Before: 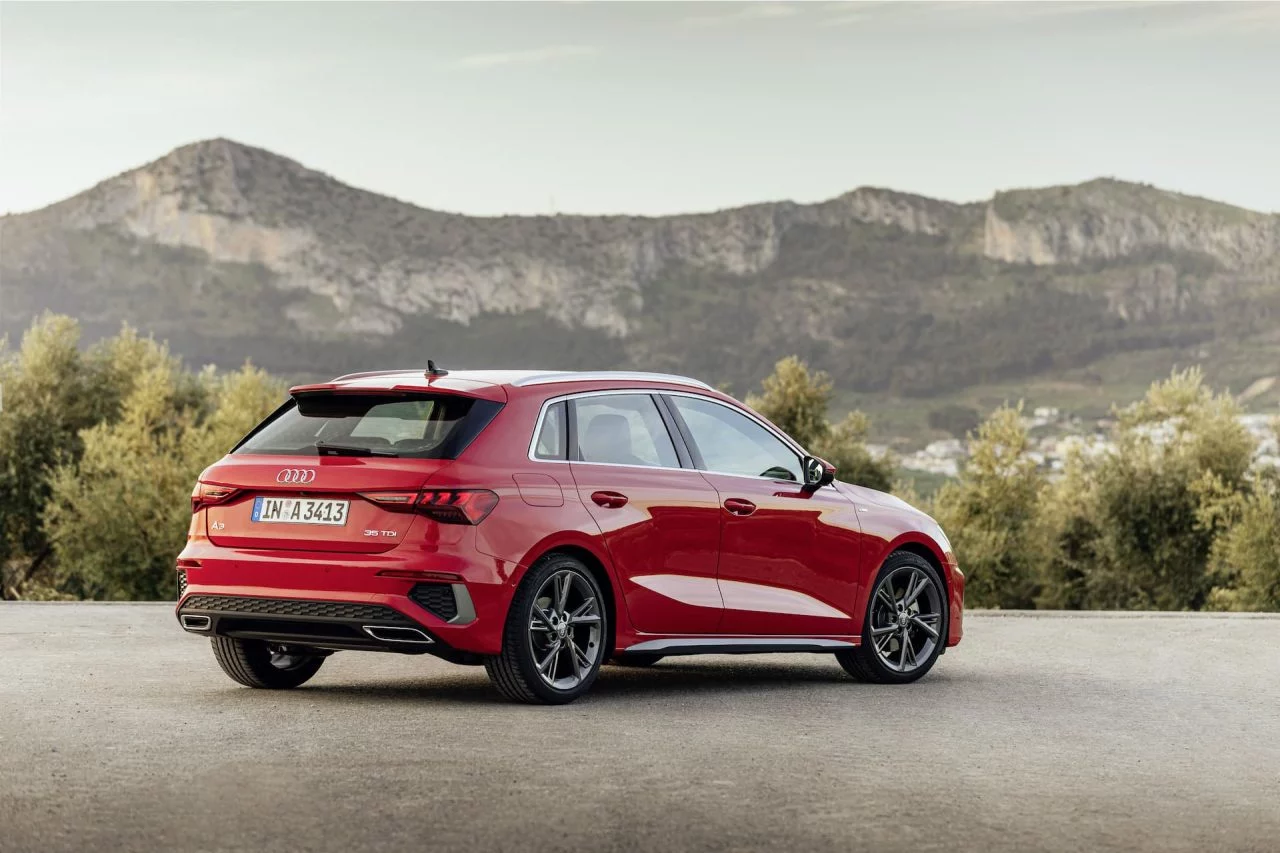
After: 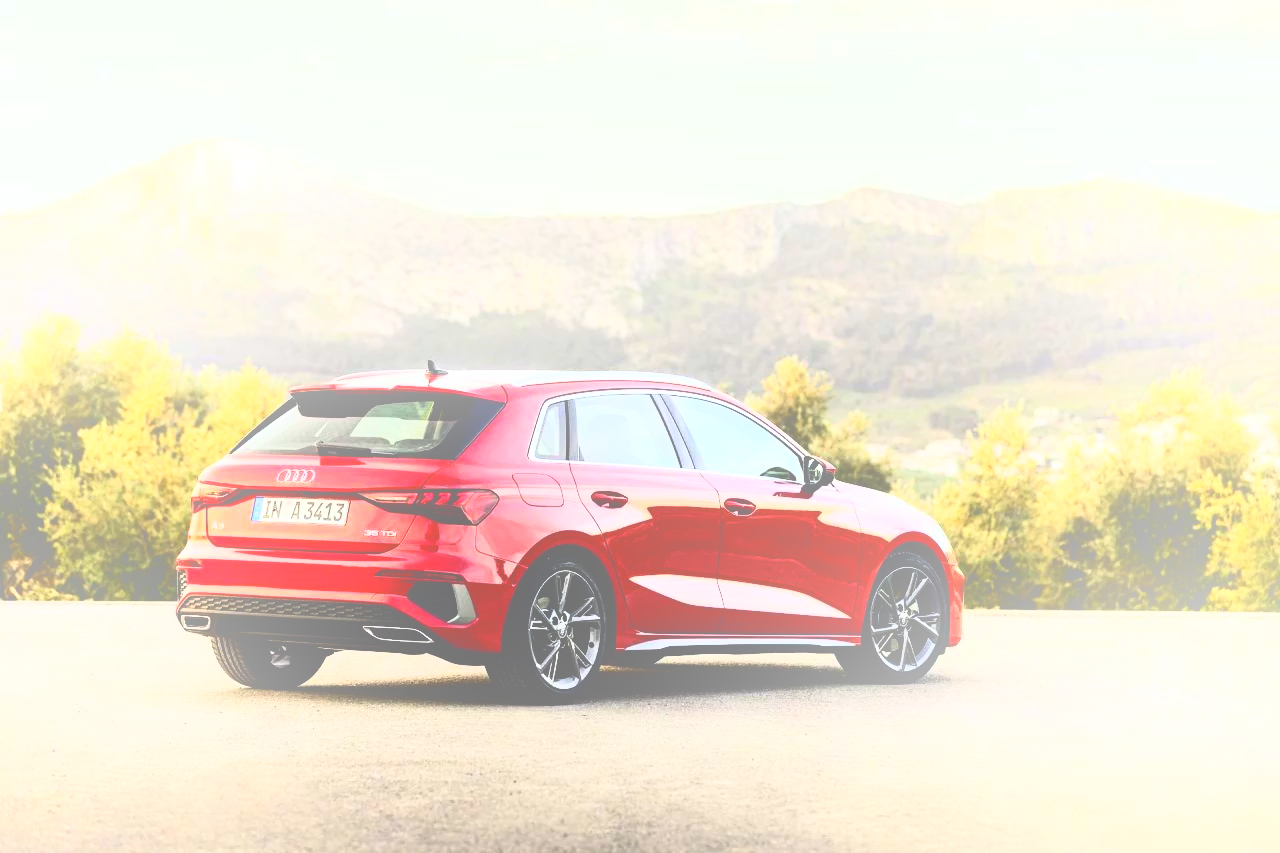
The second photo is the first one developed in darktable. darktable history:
rgb curve: curves: ch0 [(0, 0) (0.21, 0.15) (0.24, 0.21) (0.5, 0.75) (0.75, 0.96) (0.89, 0.99) (1, 1)]; ch1 [(0, 0.02) (0.21, 0.13) (0.25, 0.2) (0.5, 0.67) (0.75, 0.9) (0.89, 0.97) (1, 1)]; ch2 [(0, 0.02) (0.21, 0.13) (0.25, 0.2) (0.5, 0.67) (0.75, 0.9) (0.89, 0.97) (1, 1)], compensate middle gray true
bloom: size 38%, threshold 95%, strength 30%
contrast brightness saturation: contrast 0.19, brightness -0.24, saturation 0.11
